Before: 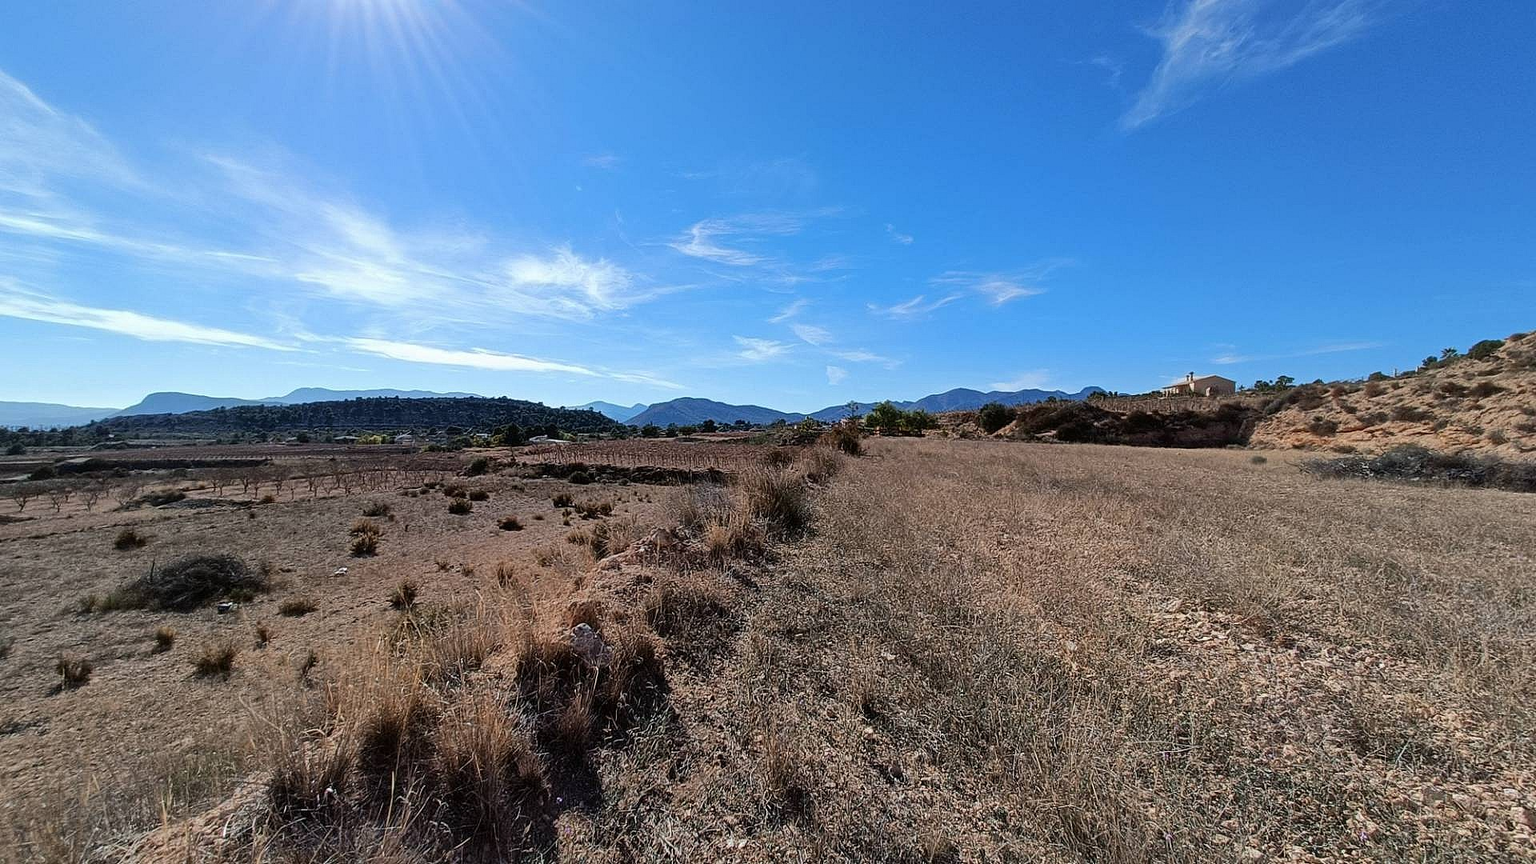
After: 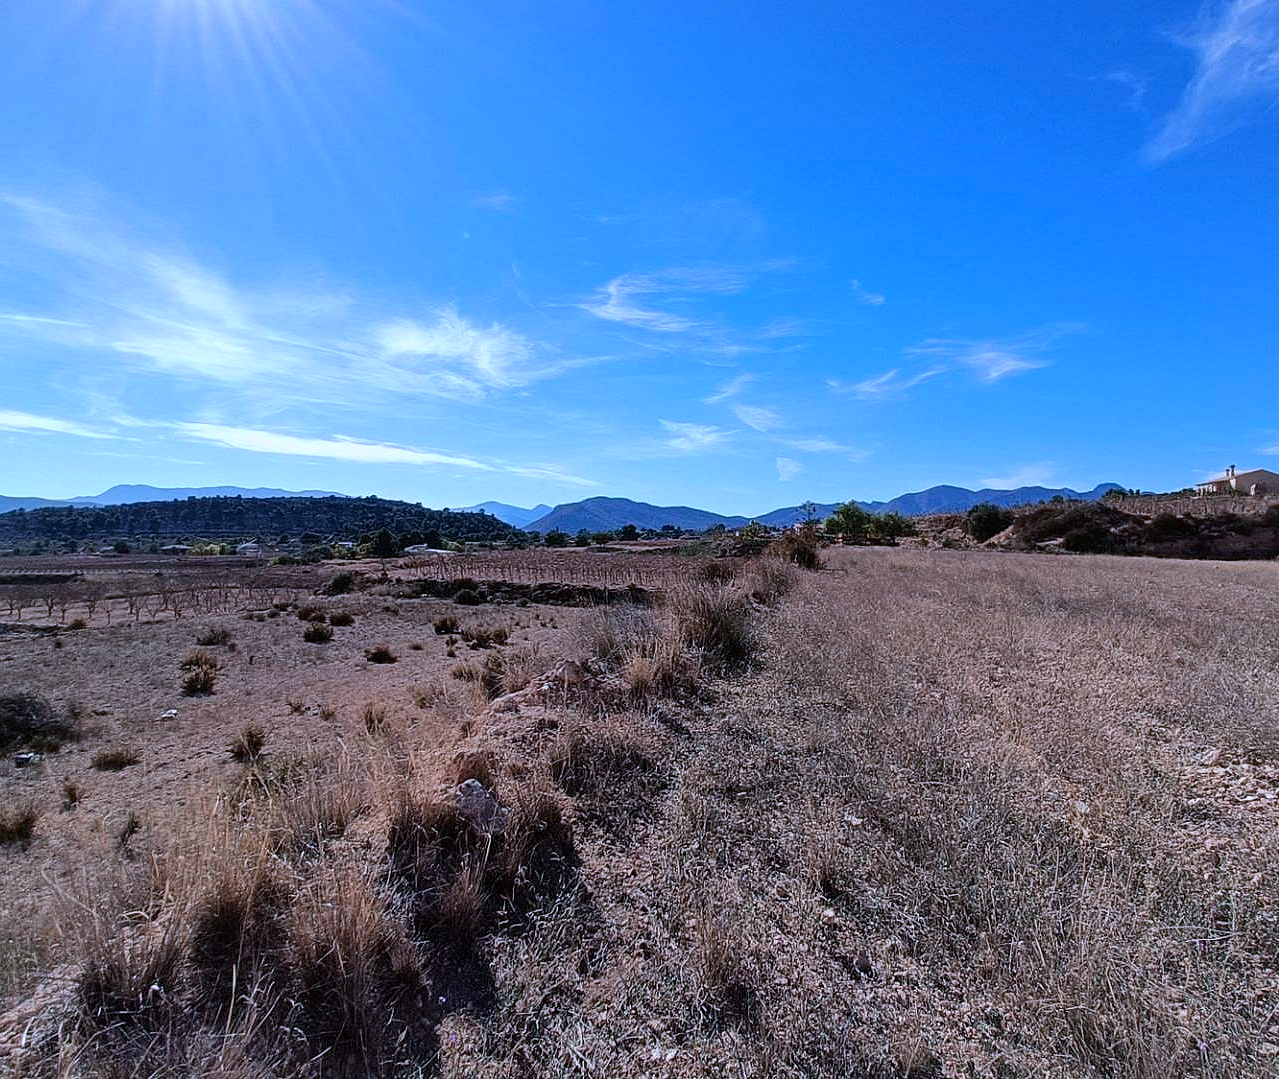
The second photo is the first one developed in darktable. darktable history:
color calibration: illuminant as shot in camera, x 0.377, y 0.392, temperature 4169.3 K, saturation algorithm version 1 (2020)
crop and rotate: left 13.409%, right 19.924%
